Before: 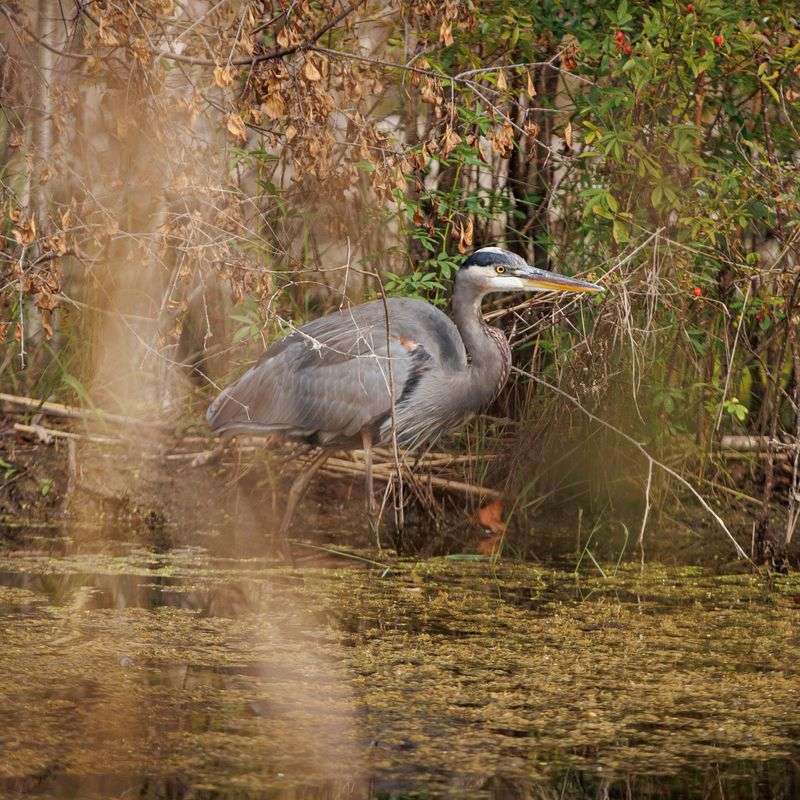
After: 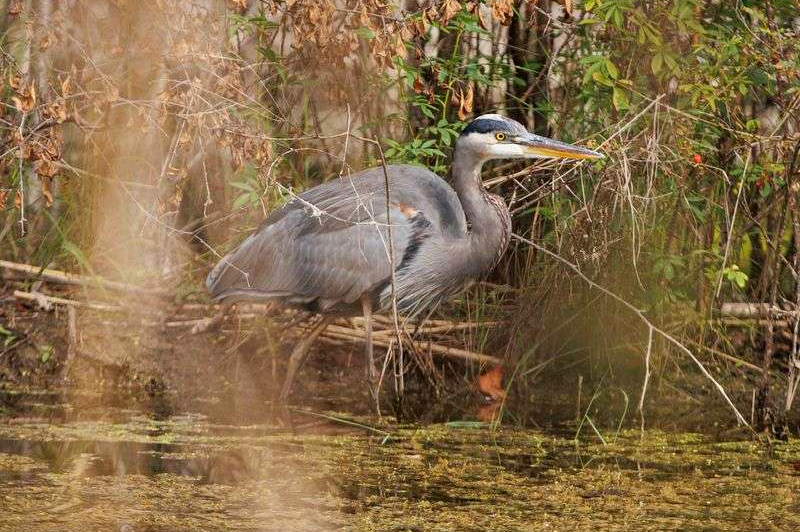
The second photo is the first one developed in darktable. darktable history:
crop: top 16.727%, bottom 16.727%
contrast brightness saturation: contrast 0.1, brightness 0.03, saturation 0.09
shadows and highlights: low approximation 0.01, soften with gaussian
